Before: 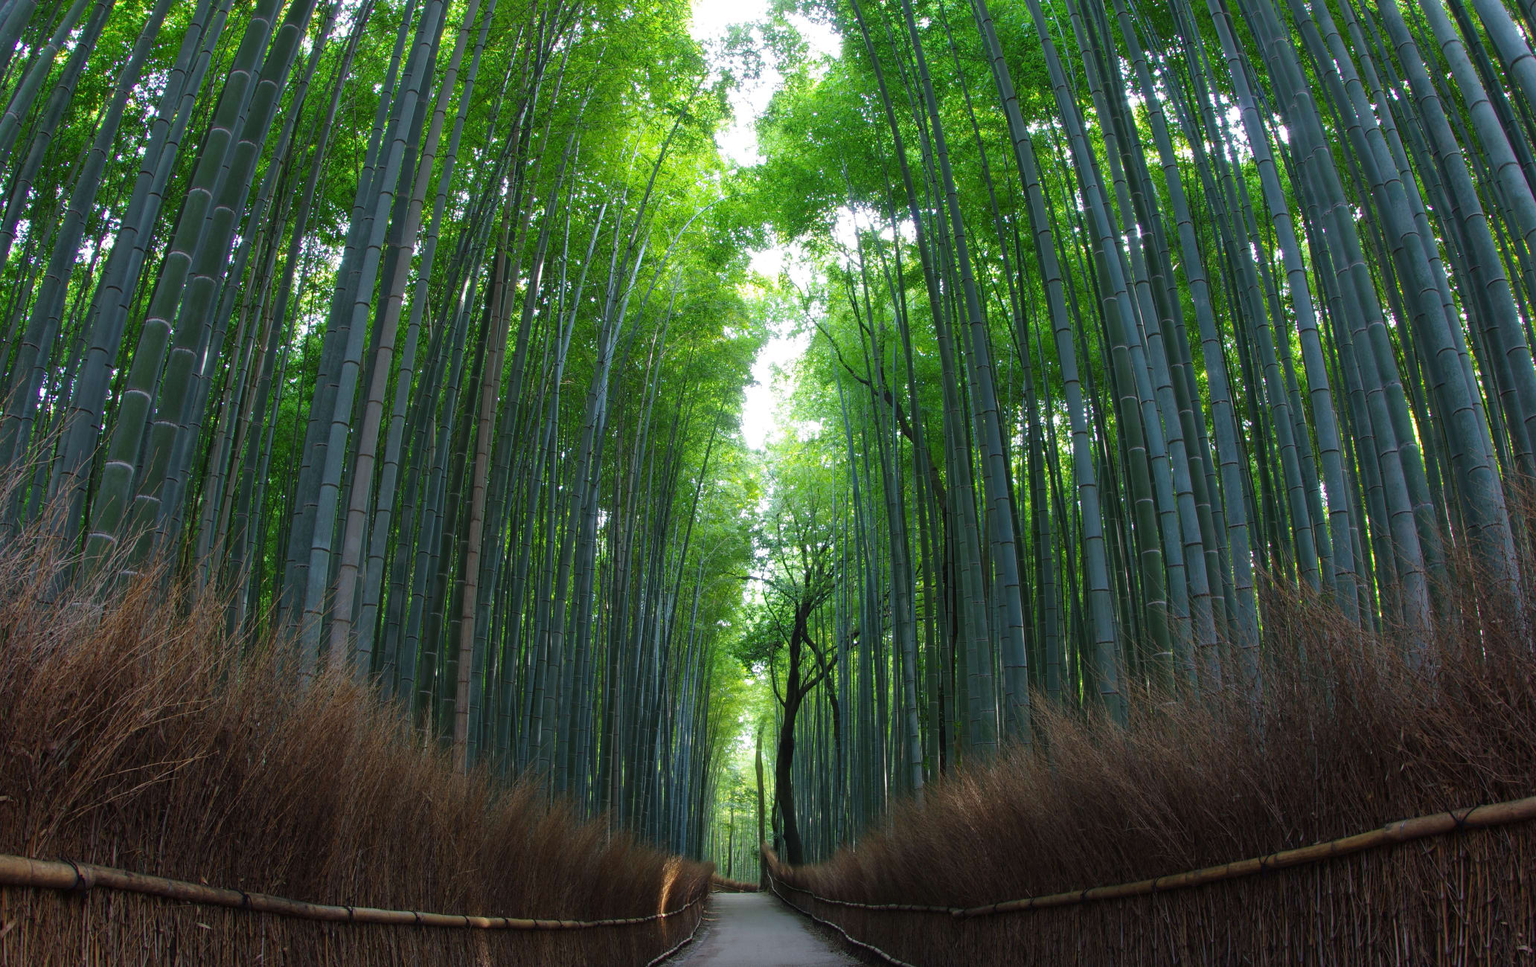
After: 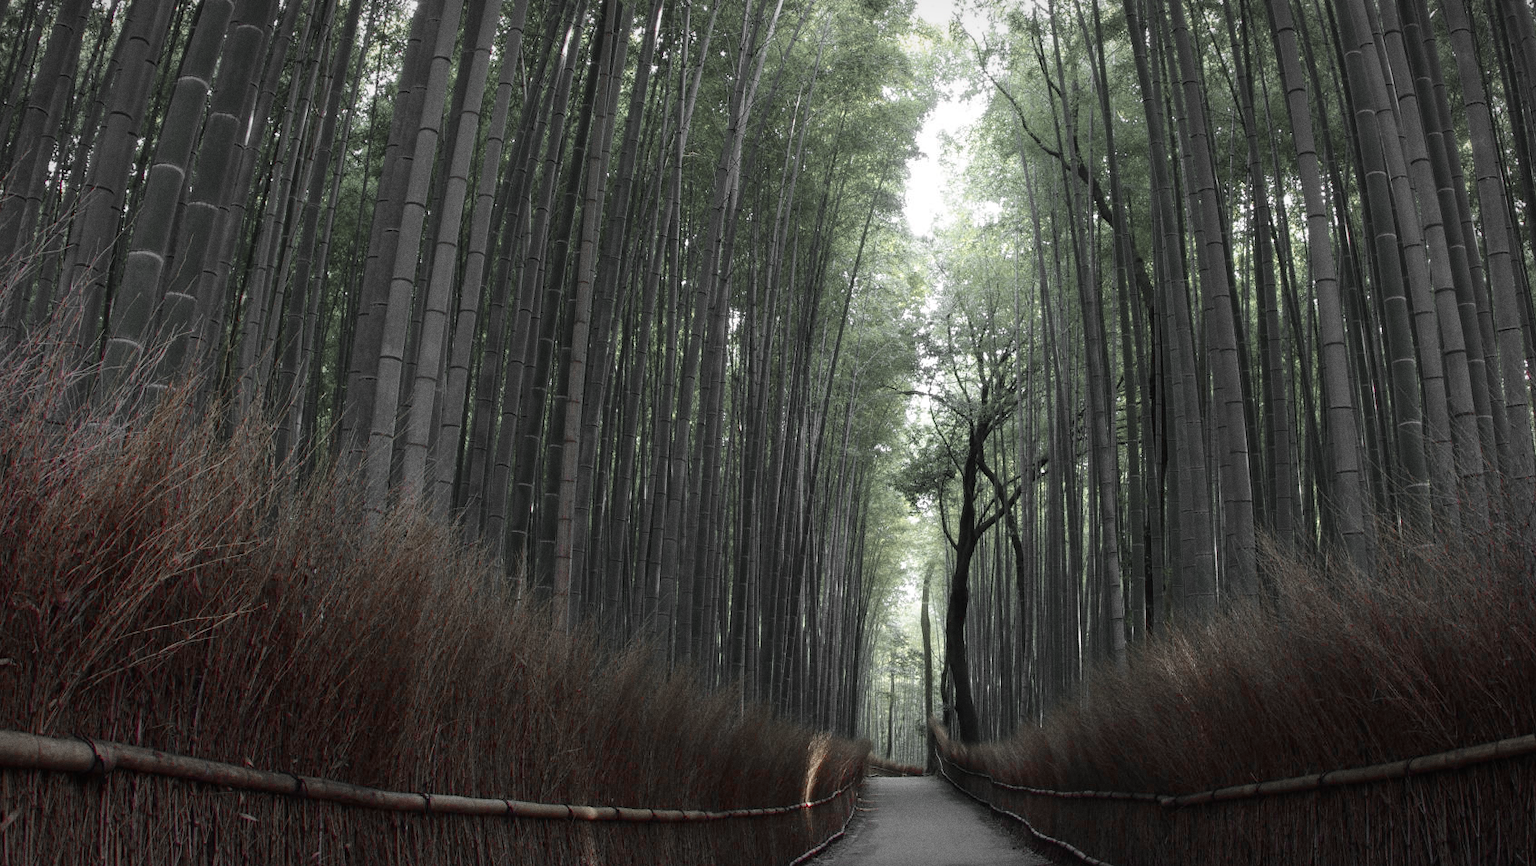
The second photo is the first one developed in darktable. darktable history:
grain: coarseness 0.09 ISO
crop: top 26.531%, right 17.959%
shadows and highlights: radius 334.93, shadows 63.48, highlights 6.06, compress 87.7%, highlights color adjustment 39.73%, soften with gaussian
tone equalizer: on, module defaults
color zones: curves: ch1 [(0, 0.831) (0.08, 0.771) (0.157, 0.268) (0.241, 0.207) (0.562, -0.005) (0.714, -0.013) (0.876, 0.01) (1, 0.831)]
vignetting: fall-off radius 70%, automatic ratio true
